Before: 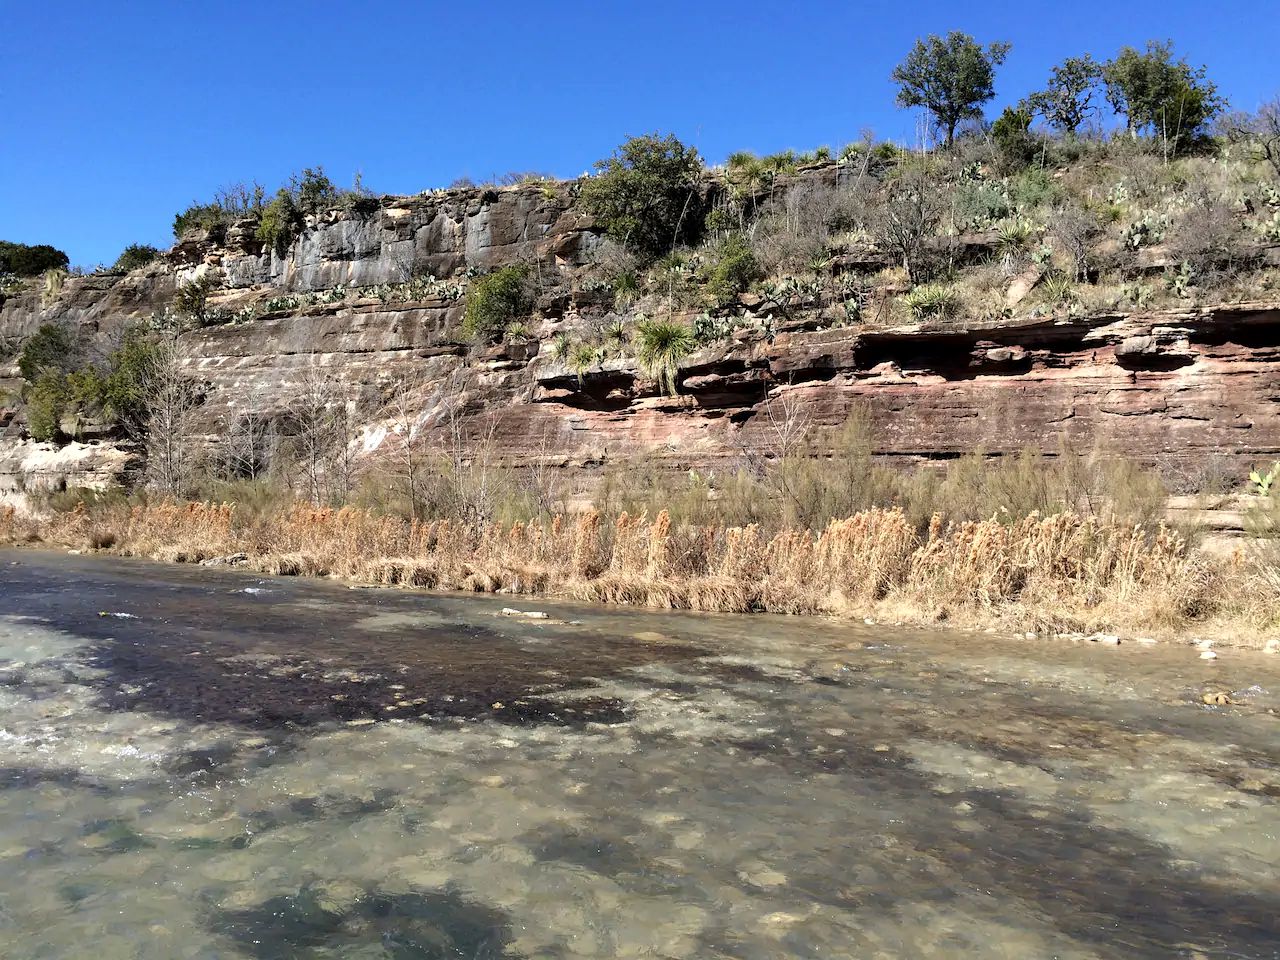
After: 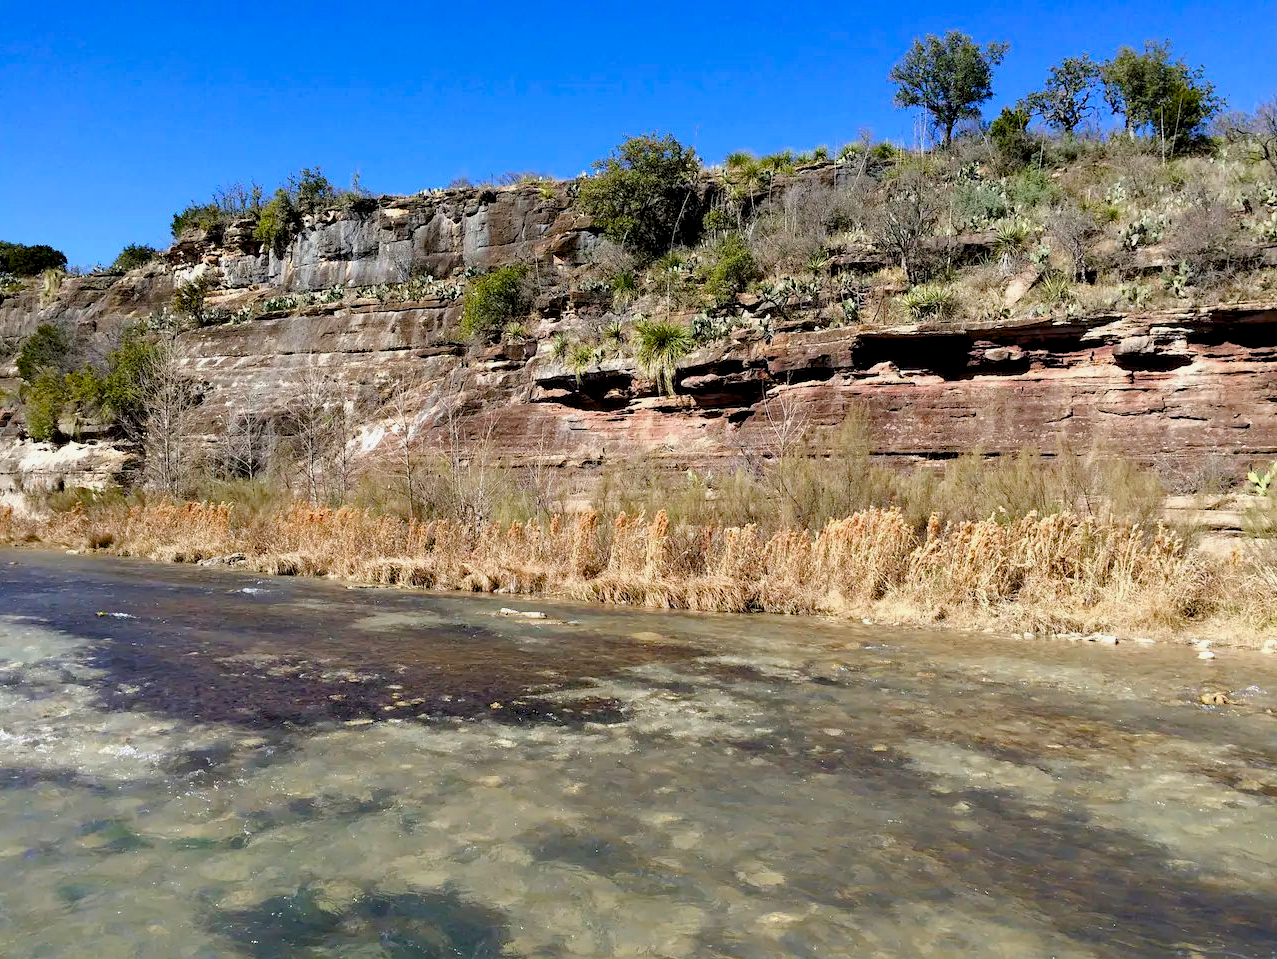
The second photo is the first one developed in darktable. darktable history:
color balance rgb: shadows lift › hue 86.75°, global offset › luminance -0.467%, perceptual saturation grading › global saturation 26.773%, perceptual saturation grading › highlights -28.403%, perceptual saturation grading › mid-tones 15.136%, perceptual saturation grading › shadows 34.429%, perceptual brilliance grading › global brilliance 3.149%, contrast -9.938%
crop and rotate: left 0.198%, bottom 0.005%
